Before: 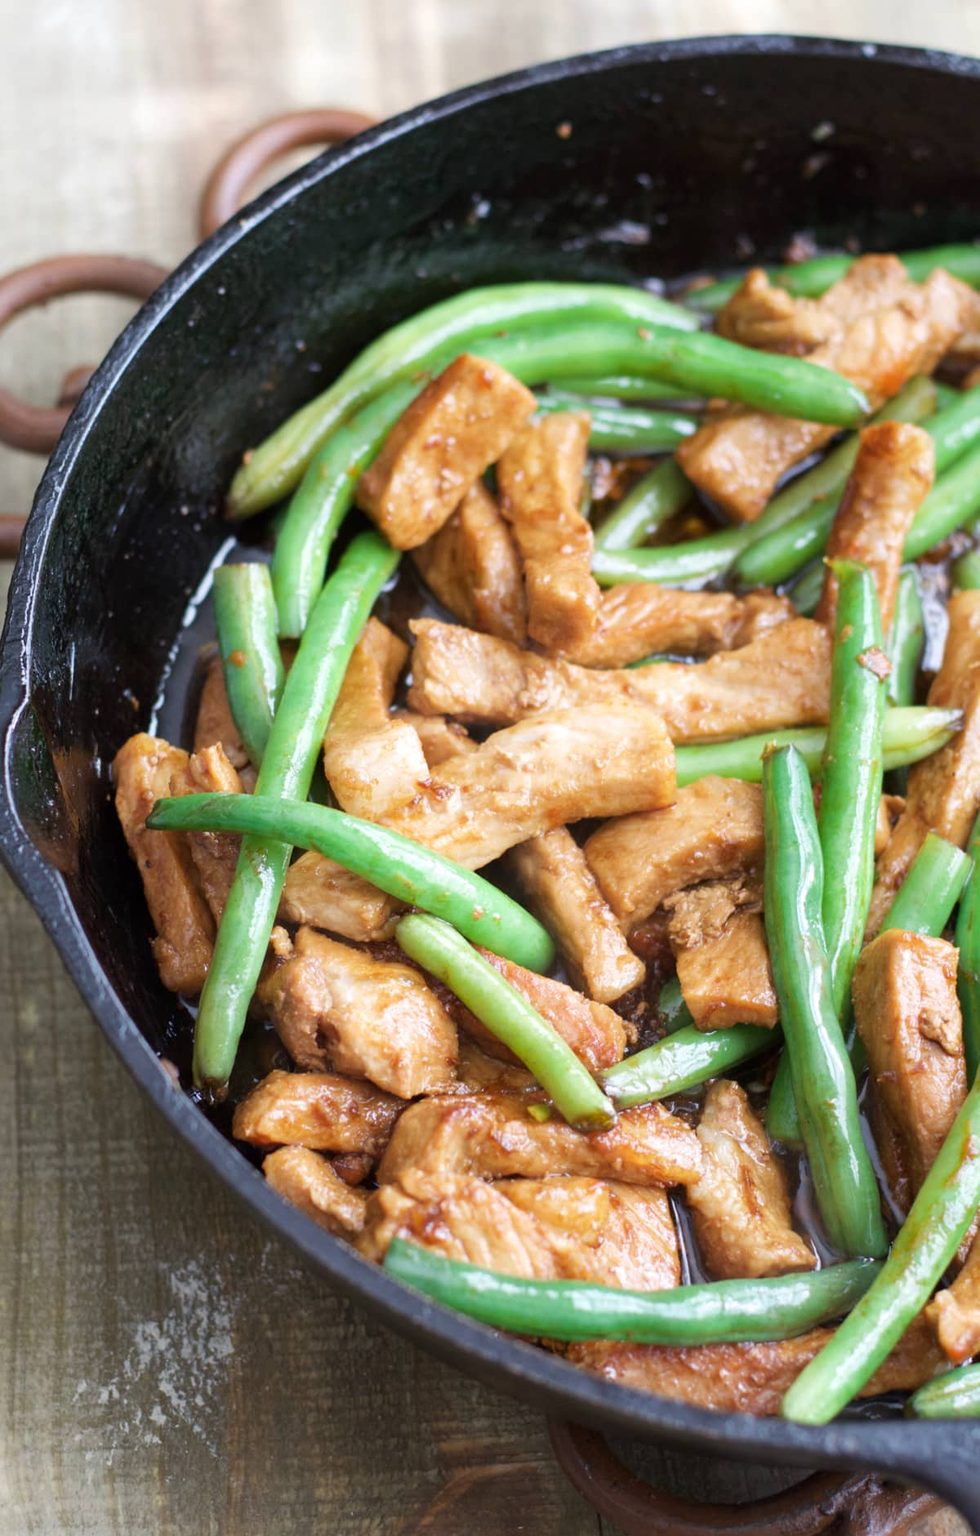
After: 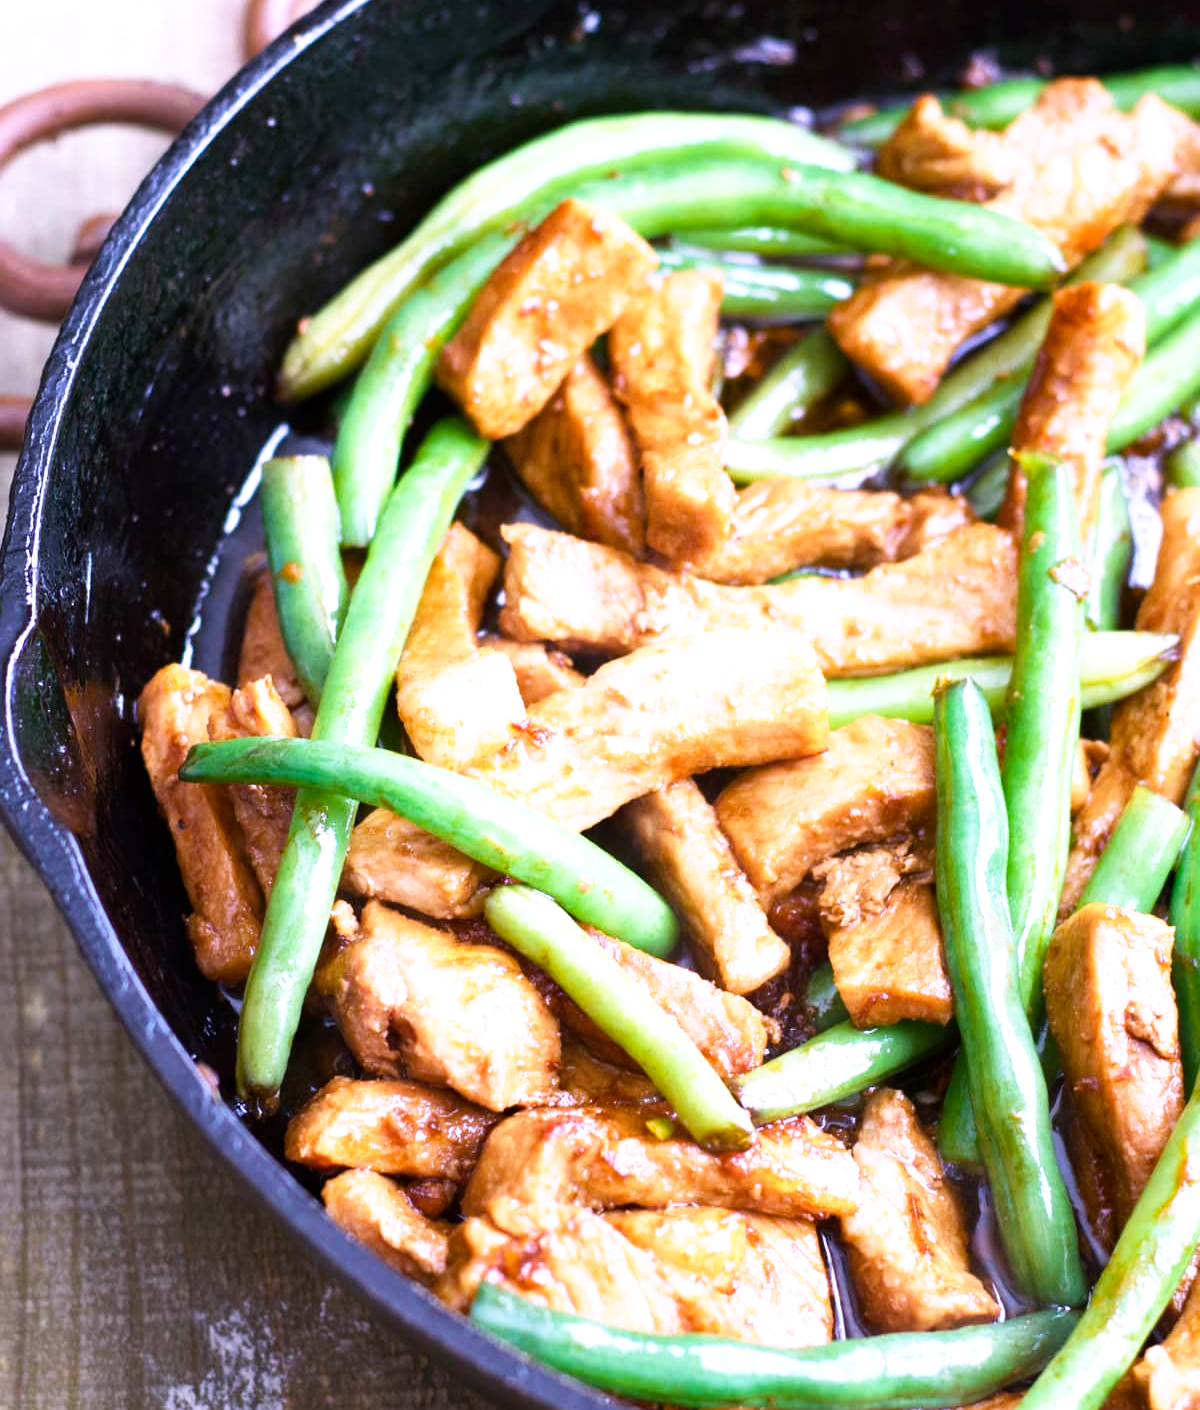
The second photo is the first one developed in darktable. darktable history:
white balance: red 1.042, blue 1.17
base curve: curves: ch0 [(0, 0) (0.688, 0.865) (1, 1)], preserve colors none
color balance rgb: shadows lift › luminance -20%, power › hue 72.24°, highlights gain › luminance 15%, global offset › hue 171.6°, perceptual saturation grading › highlights -15%, perceptual saturation grading › shadows 25%, global vibrance 35%, contrast 10%
crop and rotate: top 12.5%, bottom 12.5%
